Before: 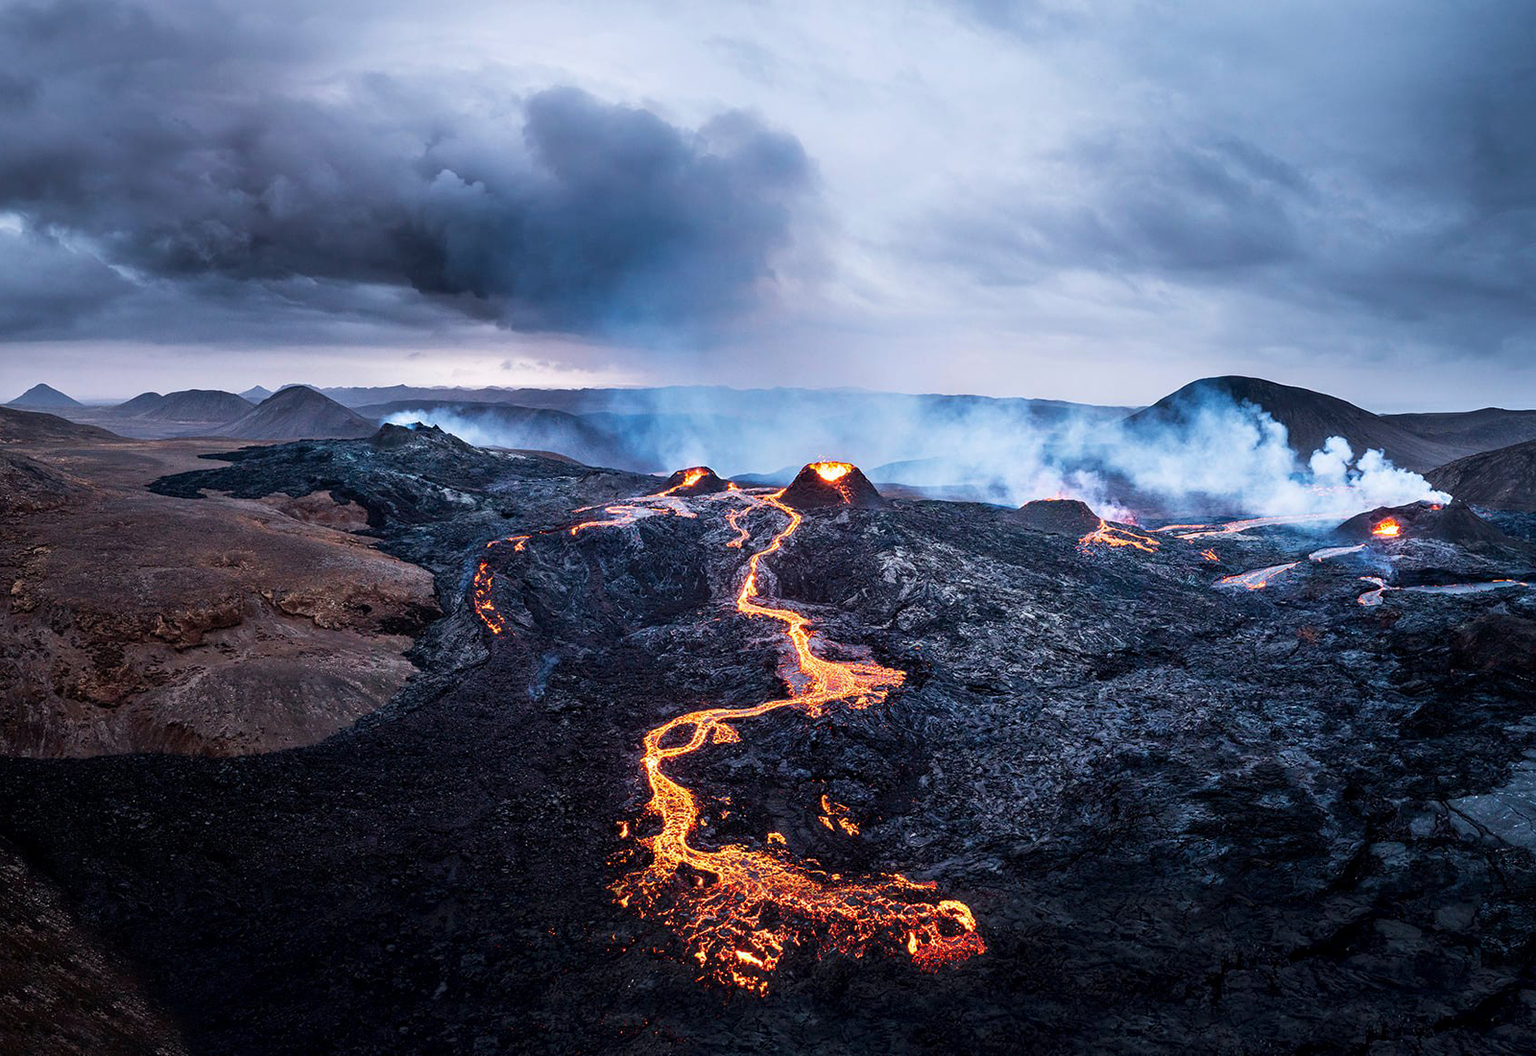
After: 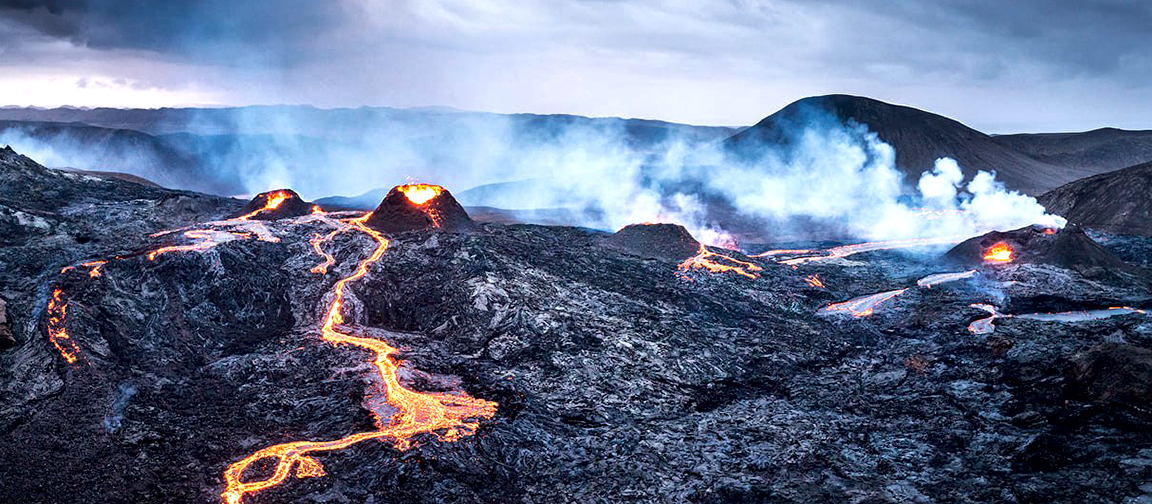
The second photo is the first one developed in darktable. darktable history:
local contrast: mode bilateral grid, contrast 20, coarseness 50, detail 171%, midtone range 0.2
exposure: exposure 0.3 EV, compensate highlight preservation false
crop and rotate: left 27.938%, top 27.046%, bottom 27.046%
